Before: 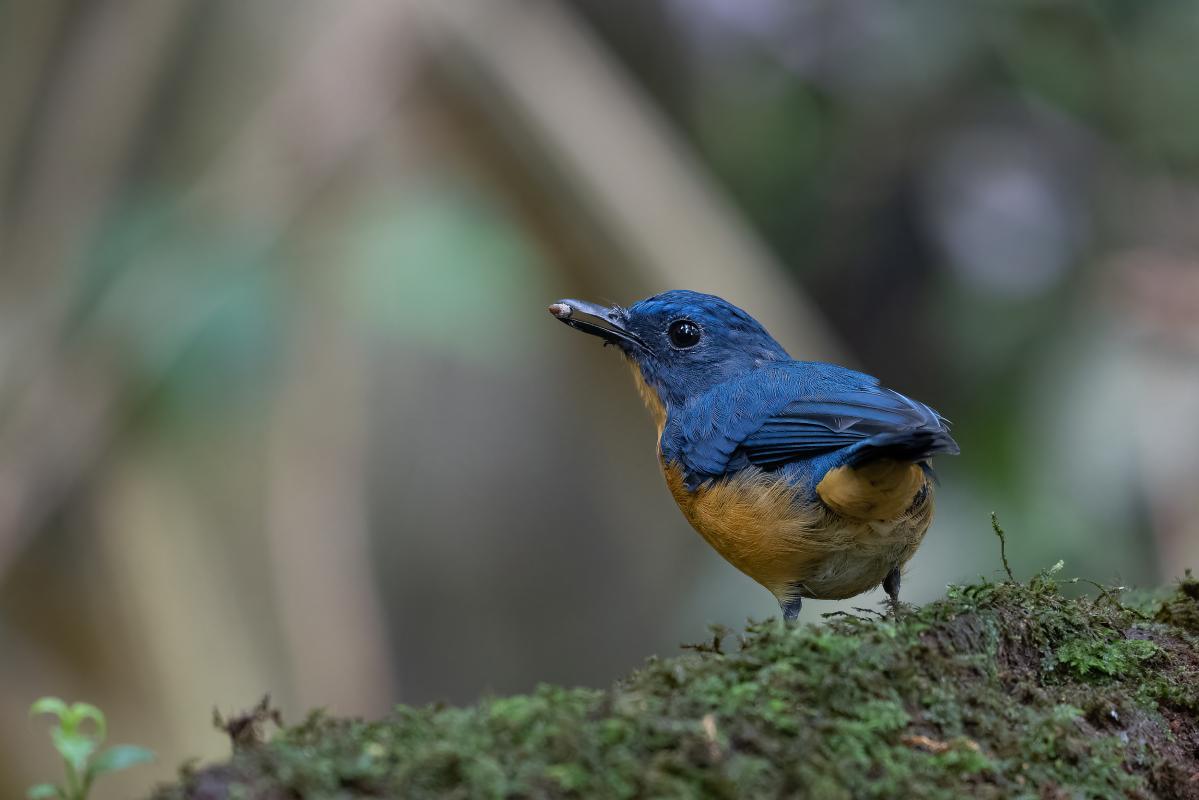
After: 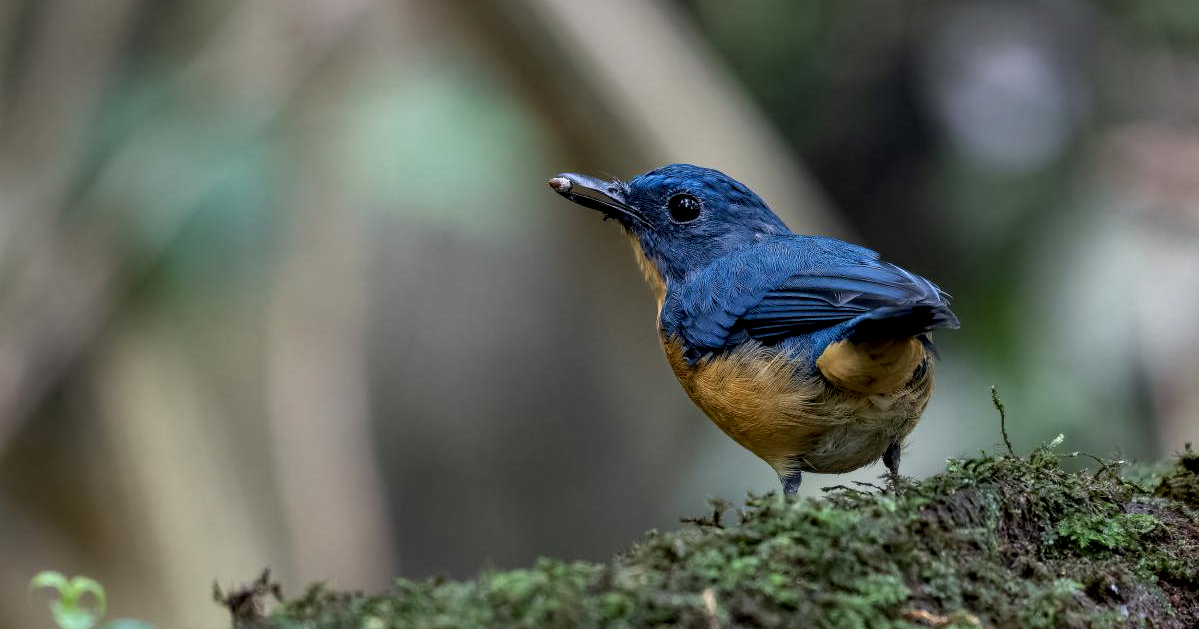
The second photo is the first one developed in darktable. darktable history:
local contrast: detail 154%
crop and rotate: top 15.774%, bottom 5.506%
